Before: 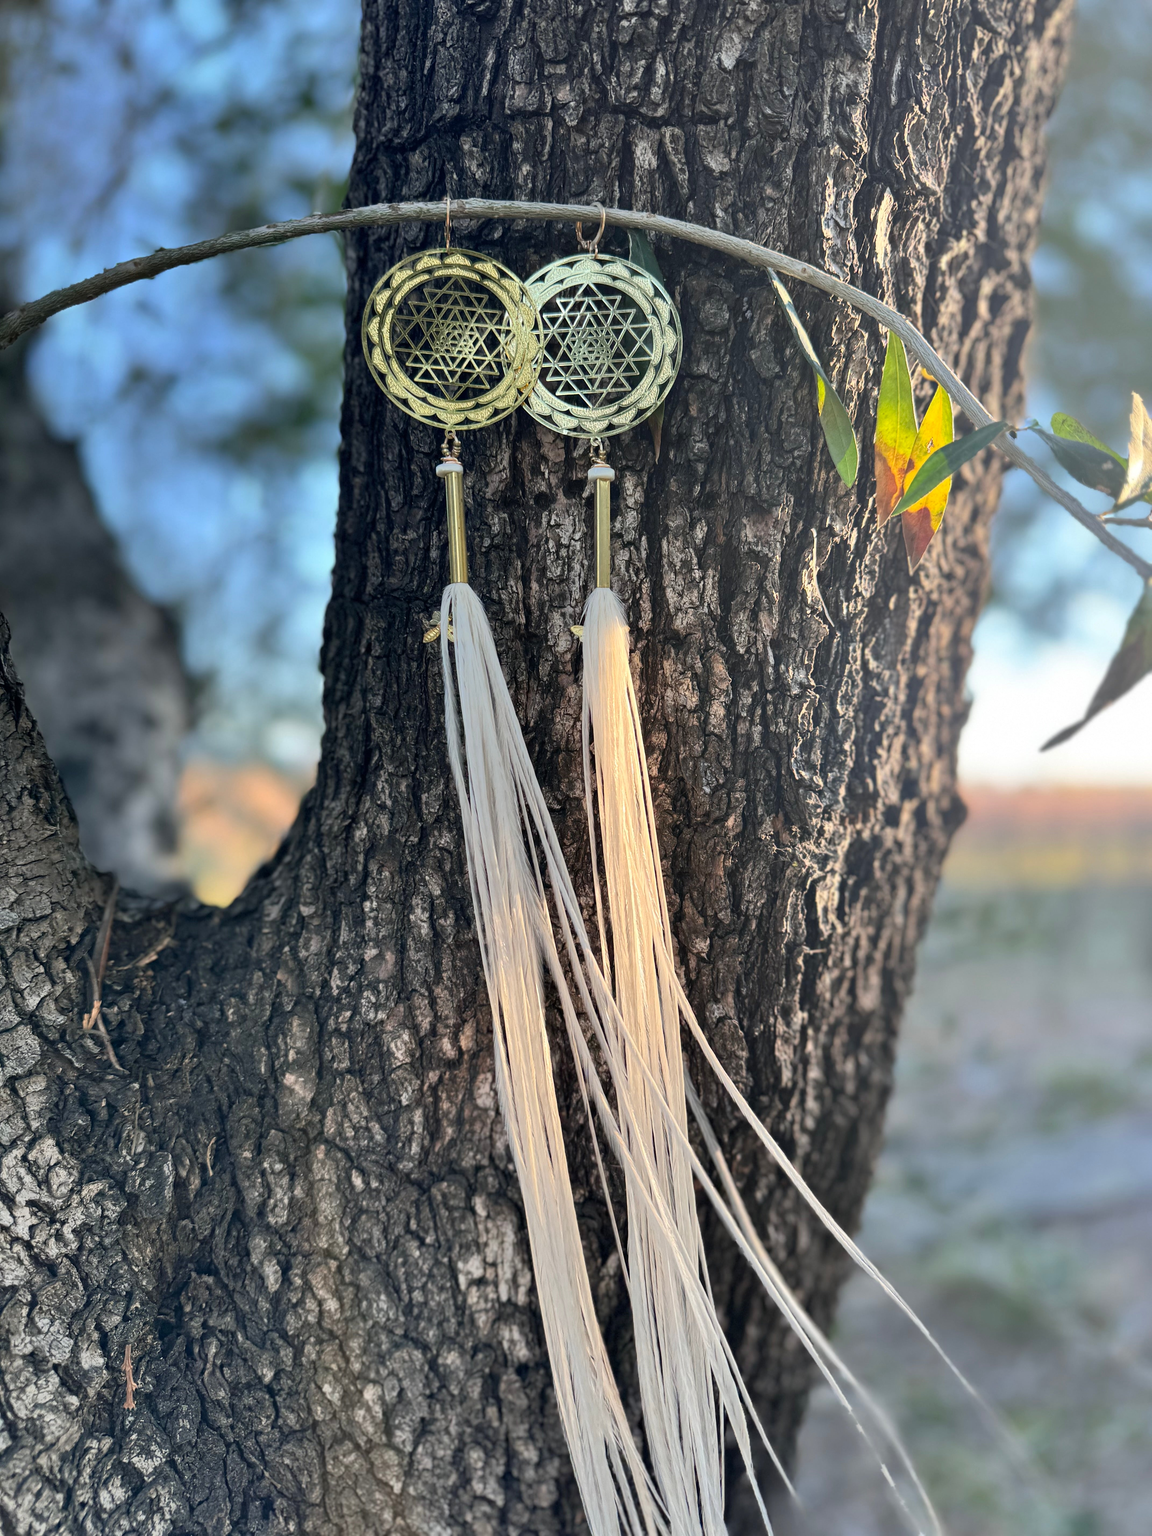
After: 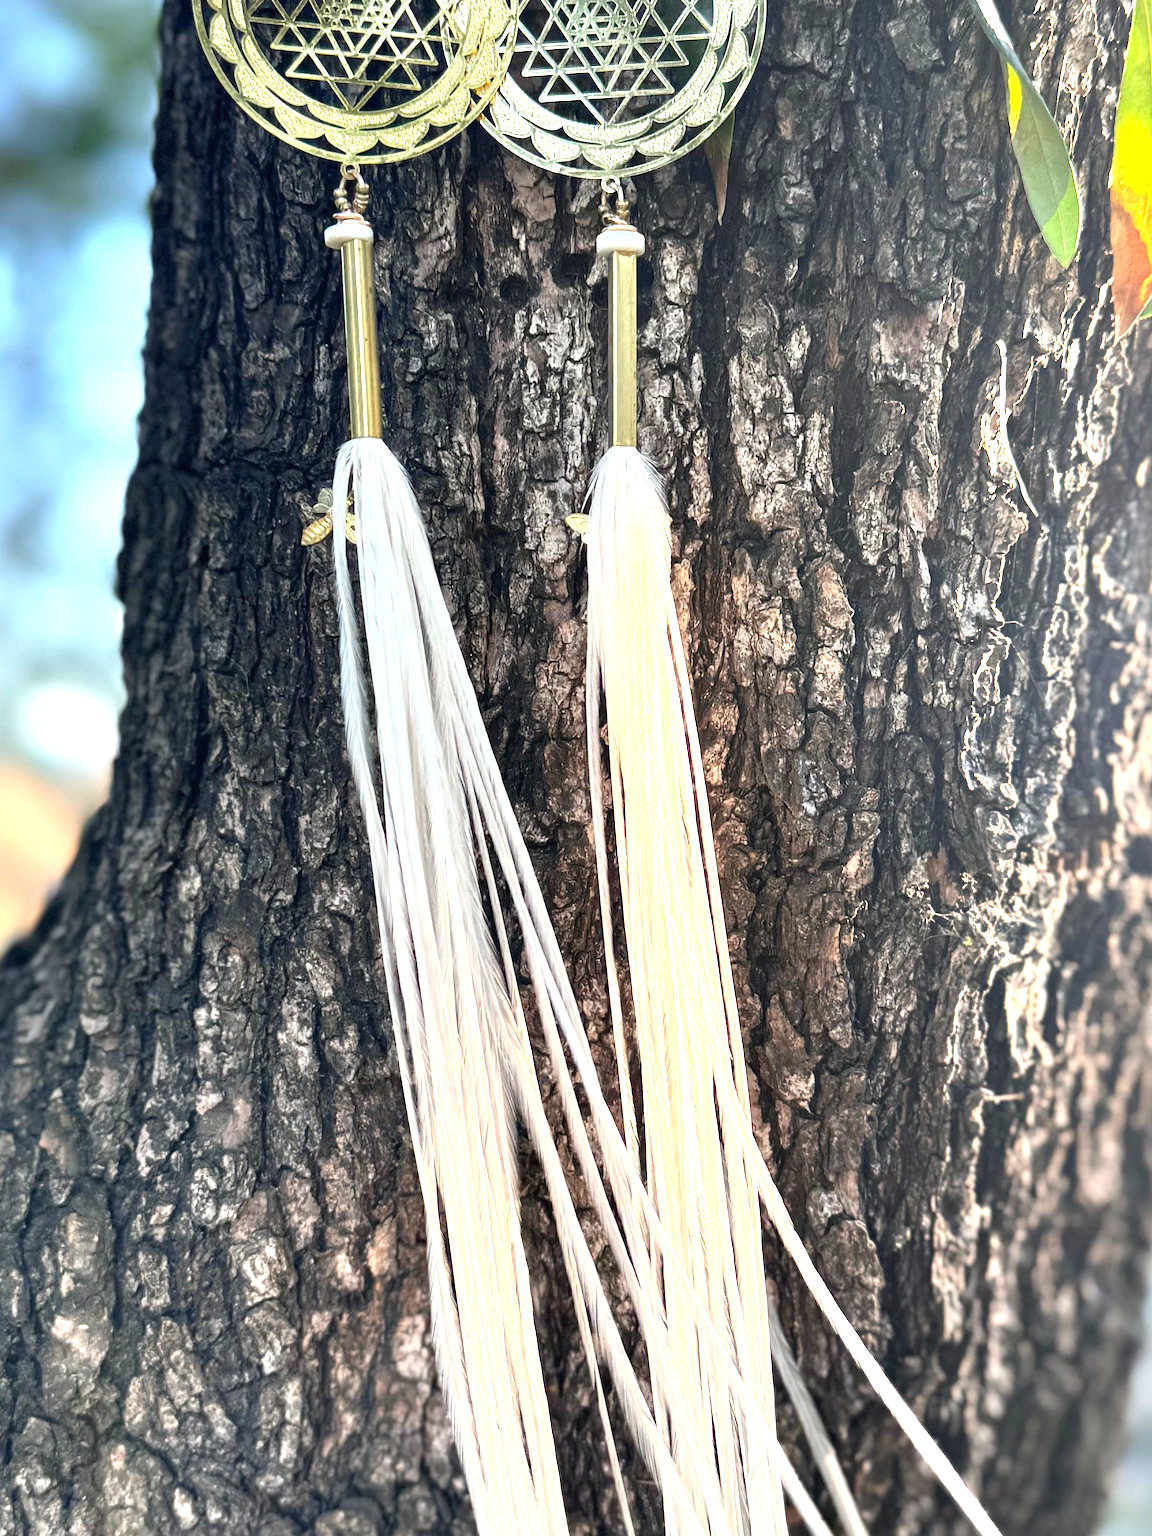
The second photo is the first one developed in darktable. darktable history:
exposure: black level correction 0, exposure 1.1 EV, compensate exposure bias true, compensate highlight preservation false
crop and rotate: left 22.13%, top 22.054%, right 22.026%, bottom 22.102%
